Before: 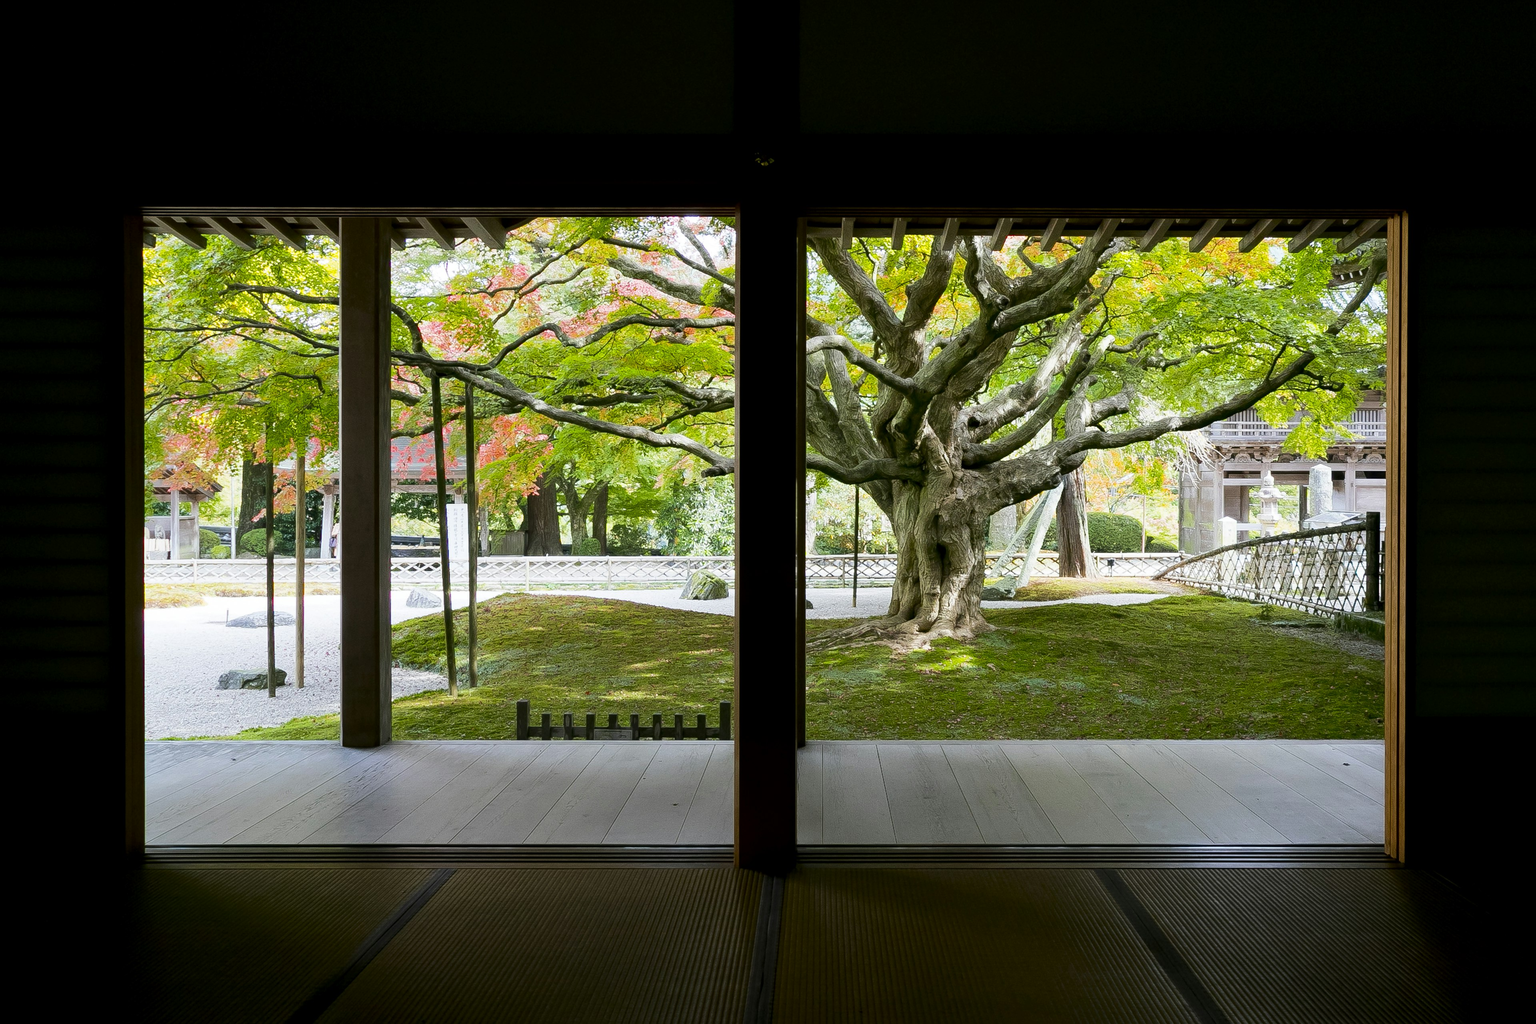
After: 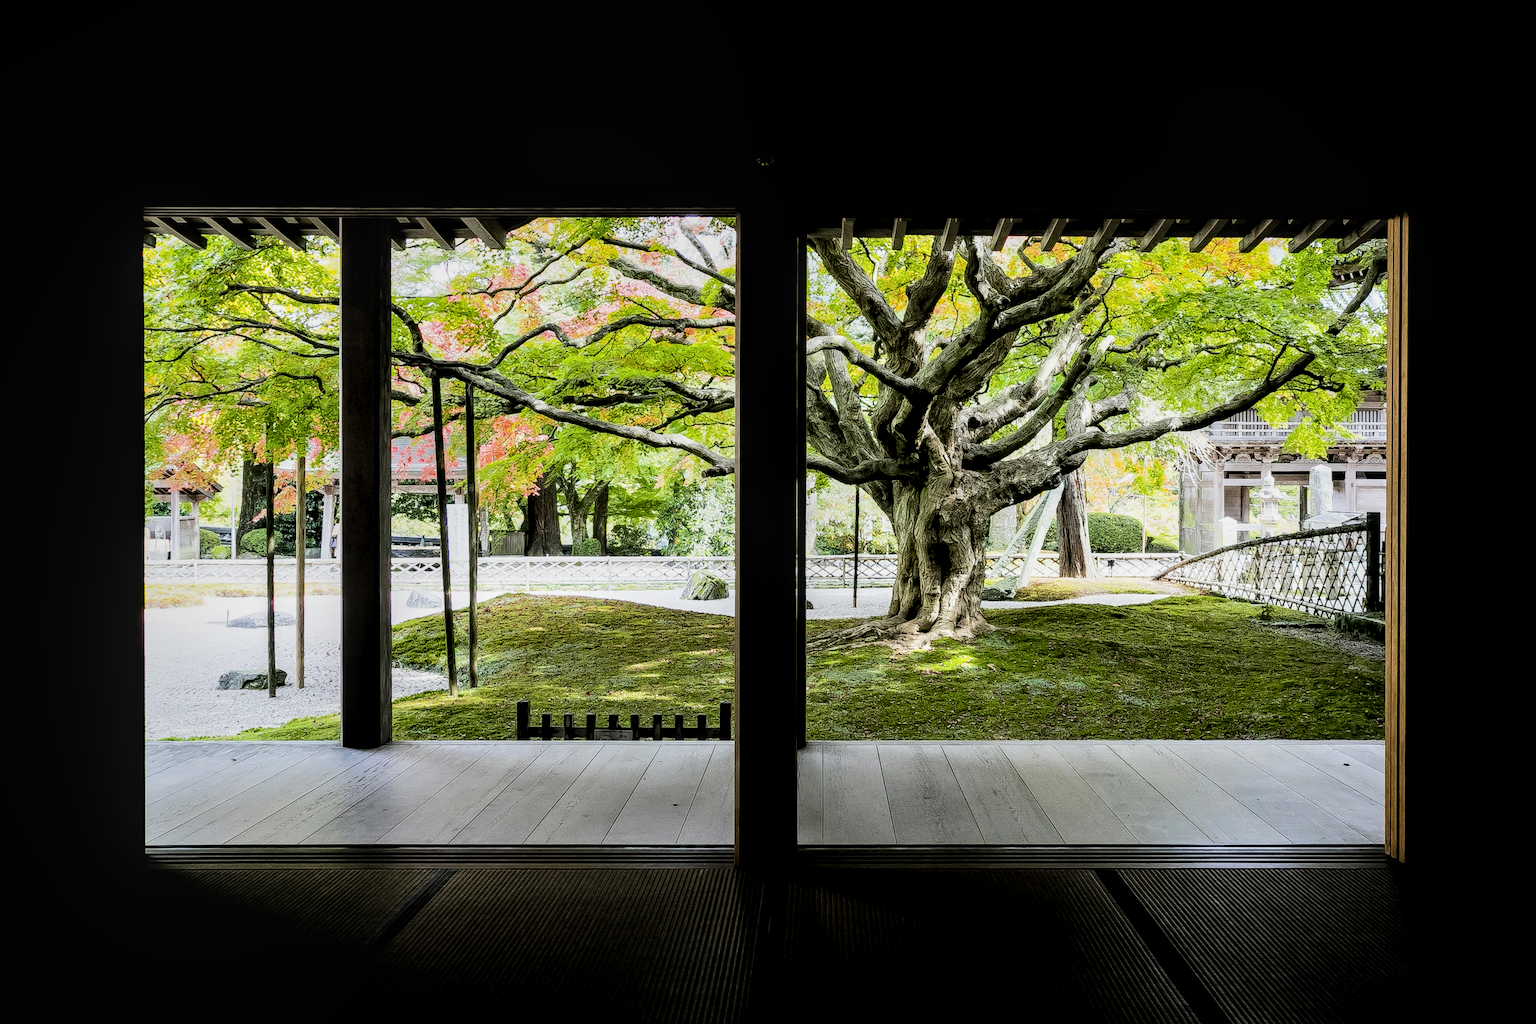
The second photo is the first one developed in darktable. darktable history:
local contrast: detail 144%
rgb levels: levels [[0.01, 0.419, 0.839], [0, 0.5, 1], [0, 0.5, 1]]
filmic rgb: black relative exposure -7.5 EV, white relative exposure 5 EV, hardness 3.31, contrast 1.3, contrast in shadows safe
